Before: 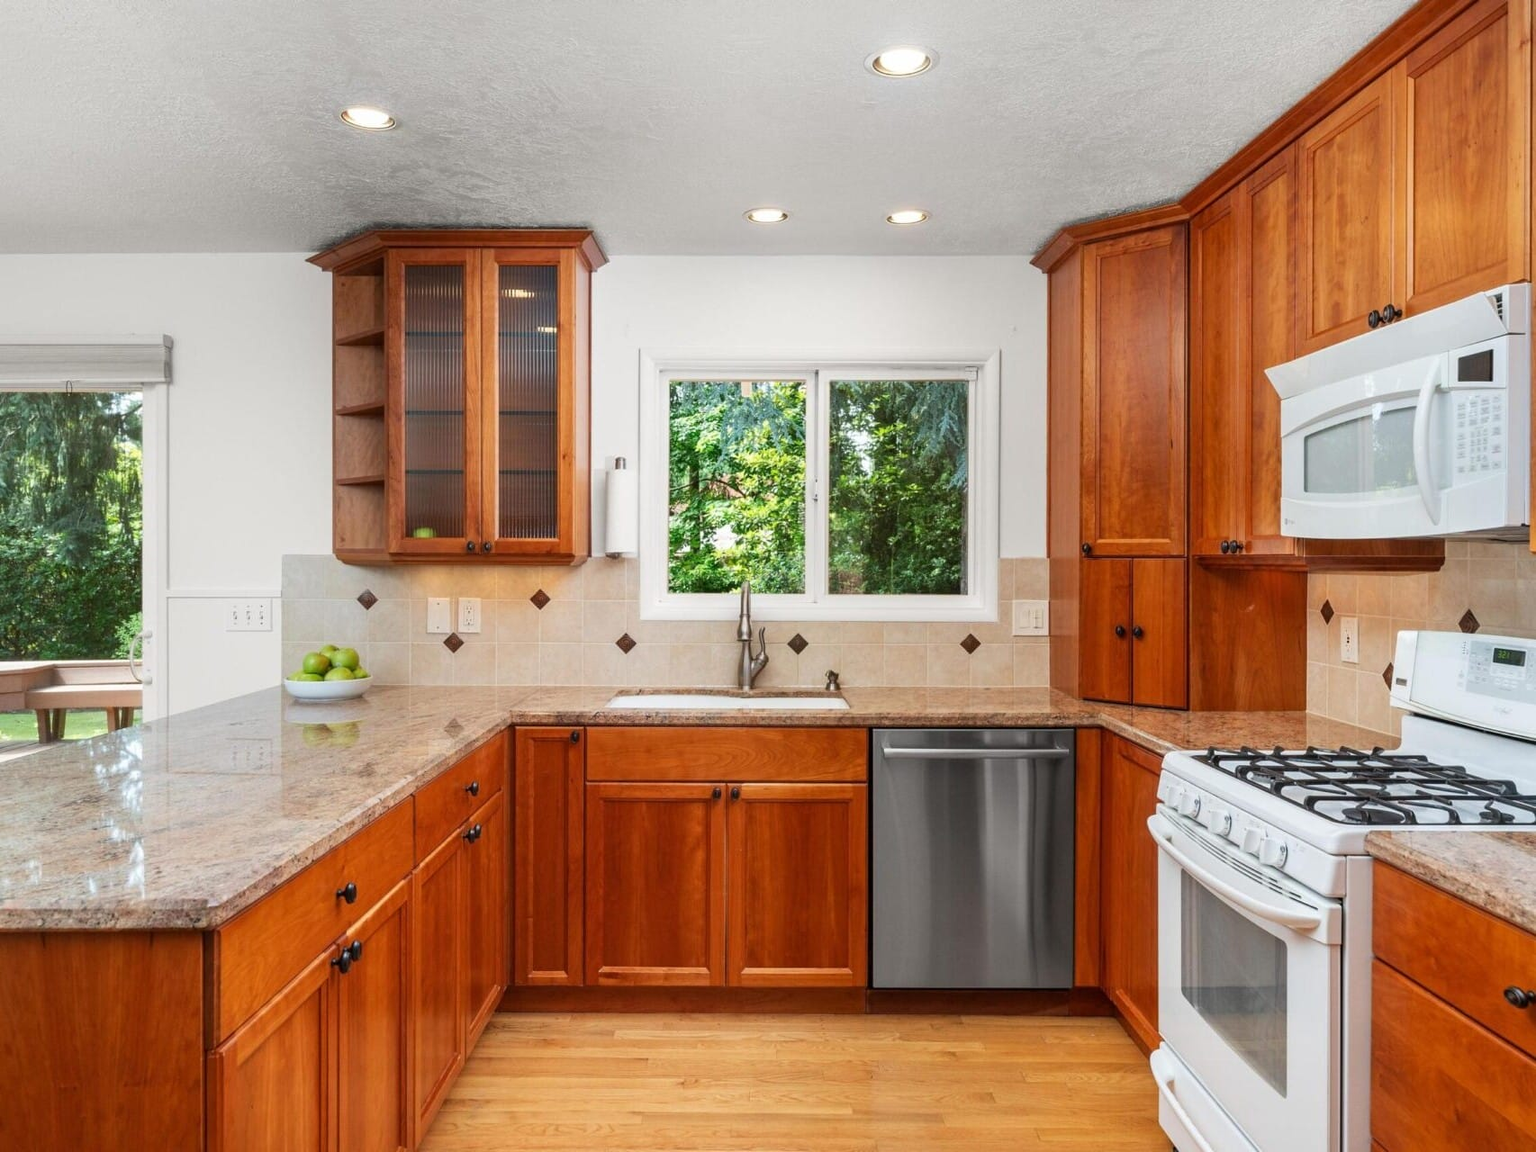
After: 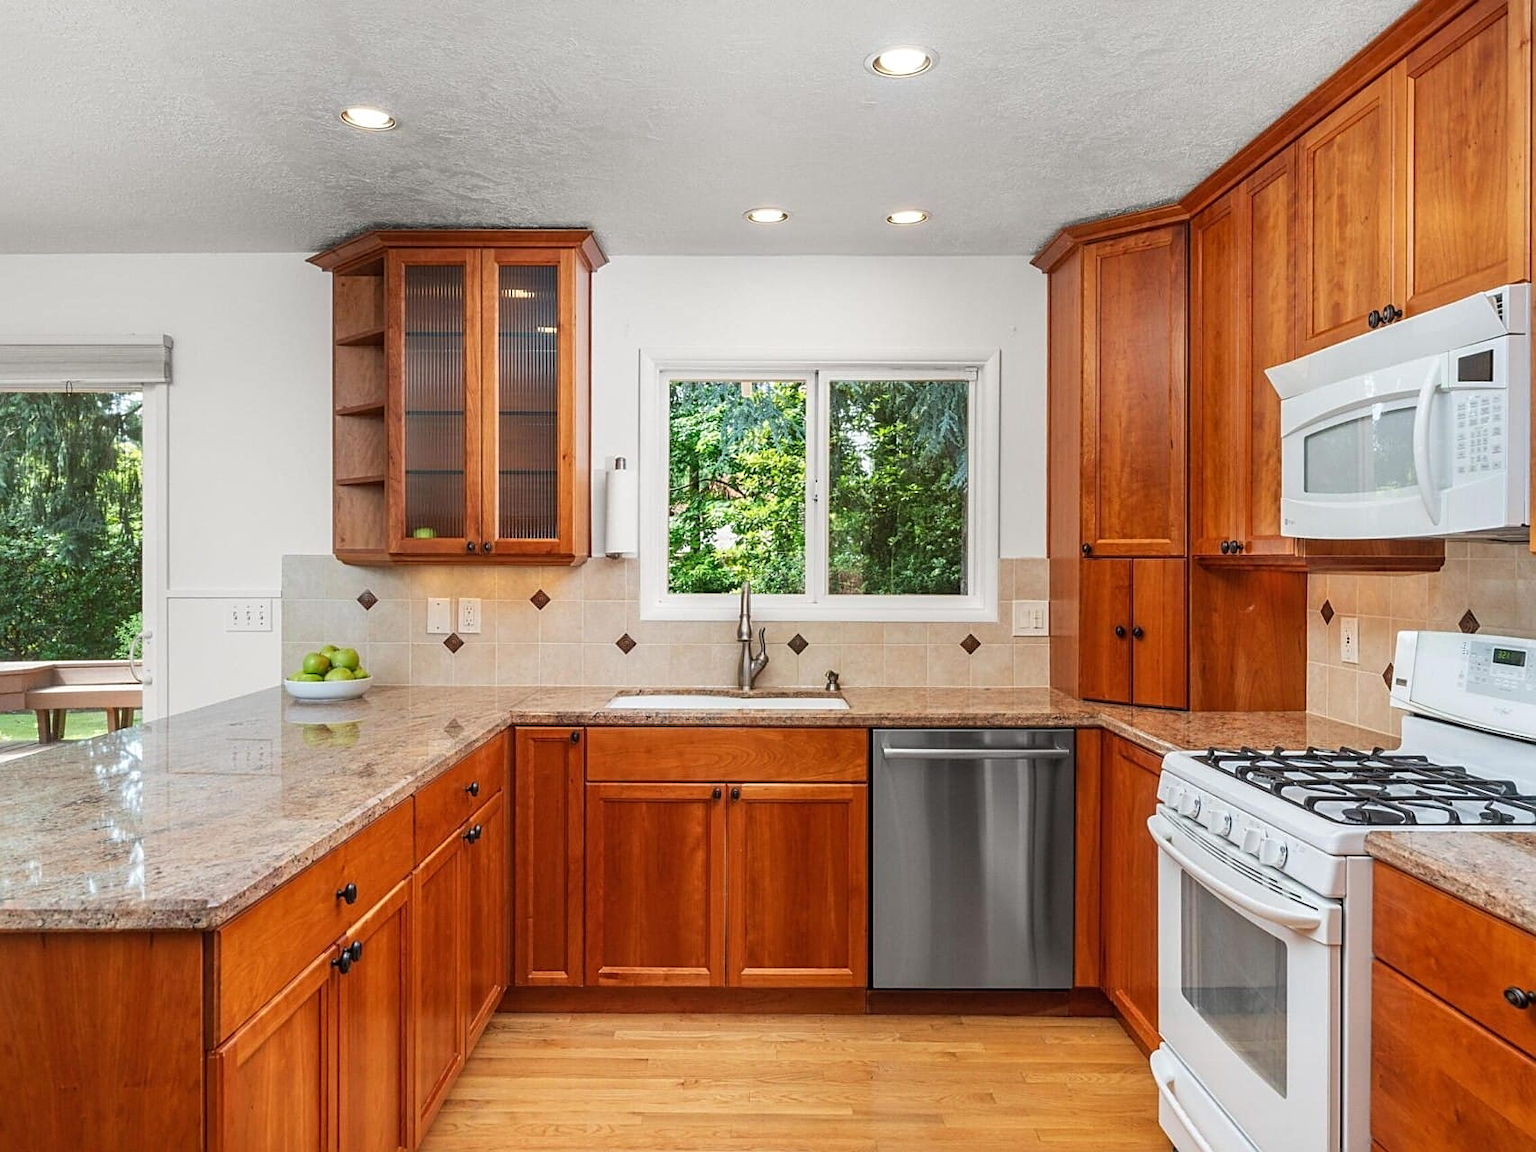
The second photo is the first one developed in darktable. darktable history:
sharpen: on, module defaults
color balance: mode lift, gamma, gain (sRGB)
local contrast: detail 110%
